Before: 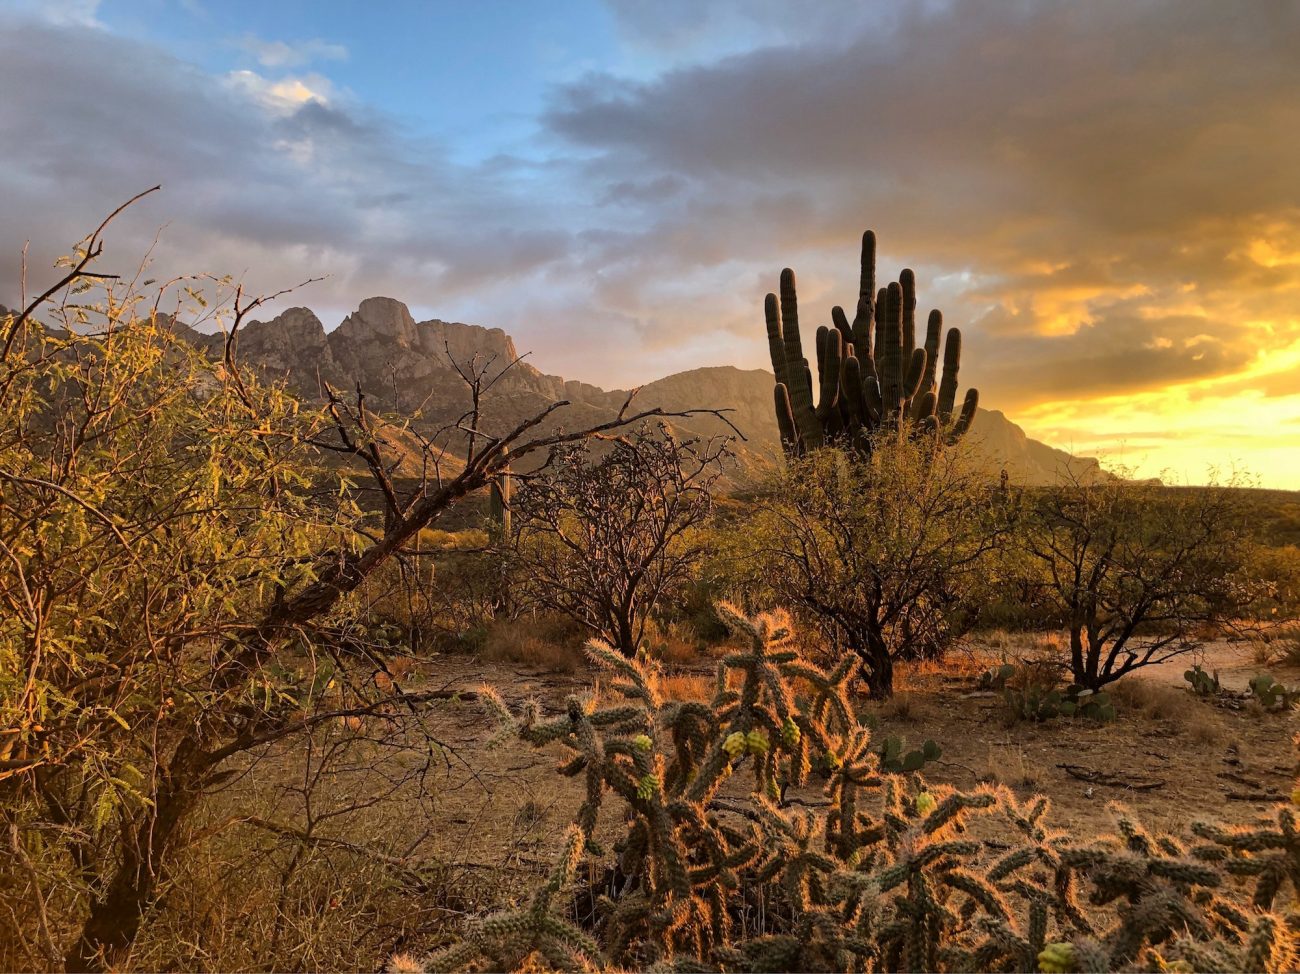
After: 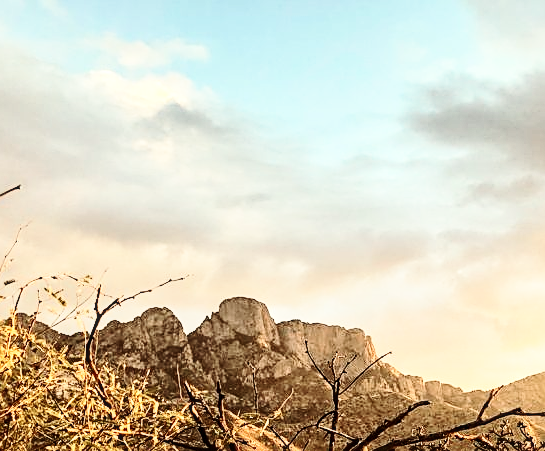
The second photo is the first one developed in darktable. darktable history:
crop and rotate: left 10.817%, top 0.062%, right 47.194%, bottom 53.626%
contrast brightness saturation: contrast 0.28
white balance: red 1.08, blue 0.791
local contrast: on, module defaults
color zones: curves: ch0 [(0, 0.5) (0.143, 0.5) (0.286, 0.5) (0.429, 0.504) (0.571, 0.5) (0.714, 0.509) (0.857, 0.5) (1, 0.5)]; ch1 [(0, 0.425) (0.143, 0.425) (0.286, 0.375) (0.429, 0.405) (0.571, 0.5) (0.714, 0.47) (0.857, 0.425) (1, 0.435)]; ch2 [(0, 0.5) (0.143, 0.5) (0.286, 0.5) (0.429, 0.517) (0.571, 0.5) (0.714, 0.51) (0.857, 0.5) (1, 0.5)]
base curve: curves: ch0 [(0, 0) (0.028, 0.03) (0.121, 0.232) (0.46, 0.748) (0.859, 0.968) (1, 1)], preserve colors none
sharpen: on, module defaults
tone equalizer: -8 EV -0.417 EV, -7 EV -0.389 EV, -6 EV -0.333 EV, -5 EV -0.222 EV, -3 EV 0.222 EV, -2 EV 0.333 EV, -1 EV 0.389 EV, +0 EV 0.417 EV, edges refinement/feathering 500, mask exposure compensation -1.57 EV, preserve details no
